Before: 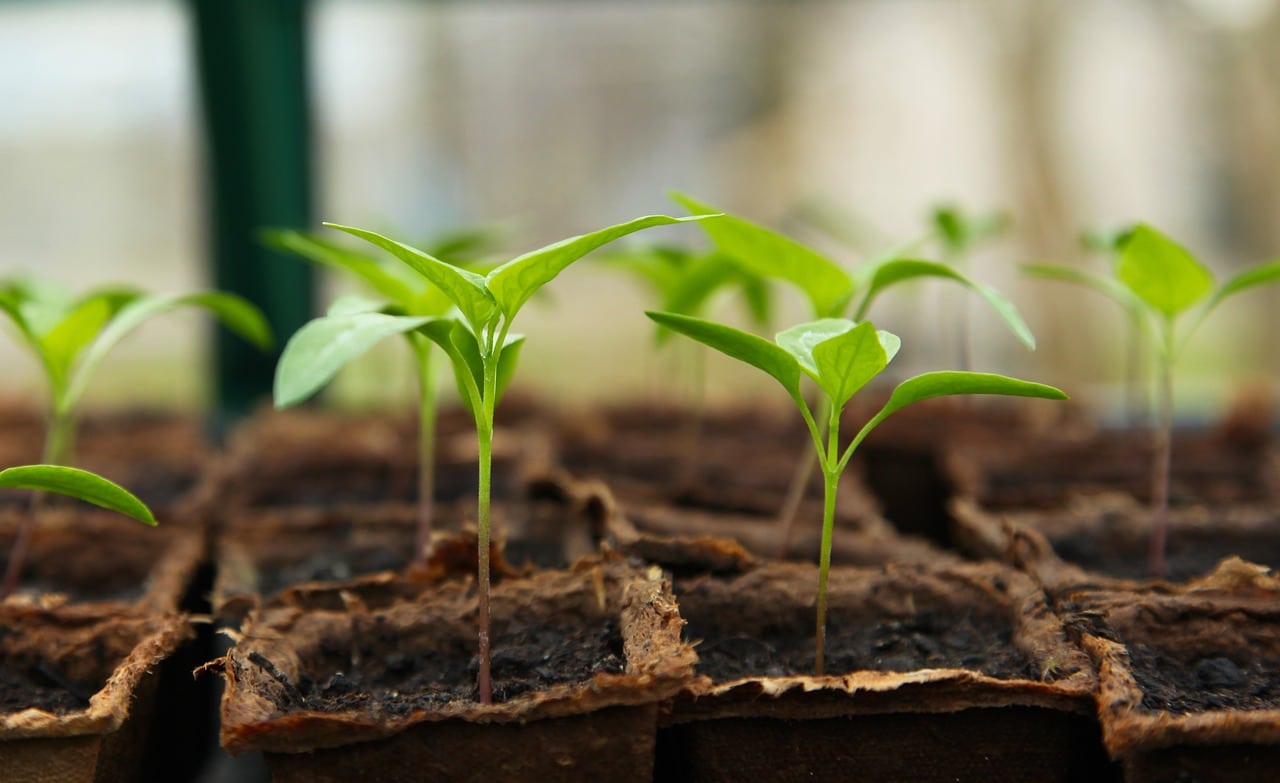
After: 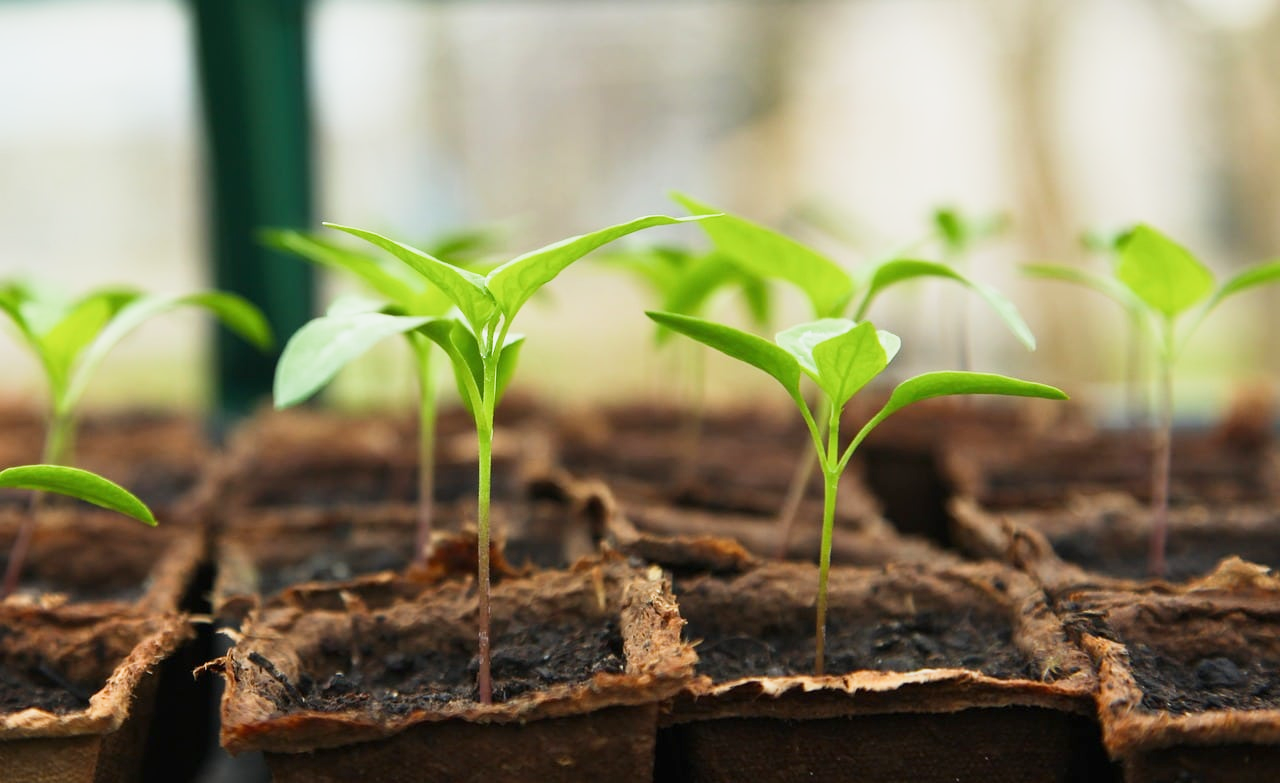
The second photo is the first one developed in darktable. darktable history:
exposure: black level correction 0, exposure 0.7 EV, compensate exposure bias true, compensate highlight preservation false
sigmoid: contrast 1.22, skew 0.65
